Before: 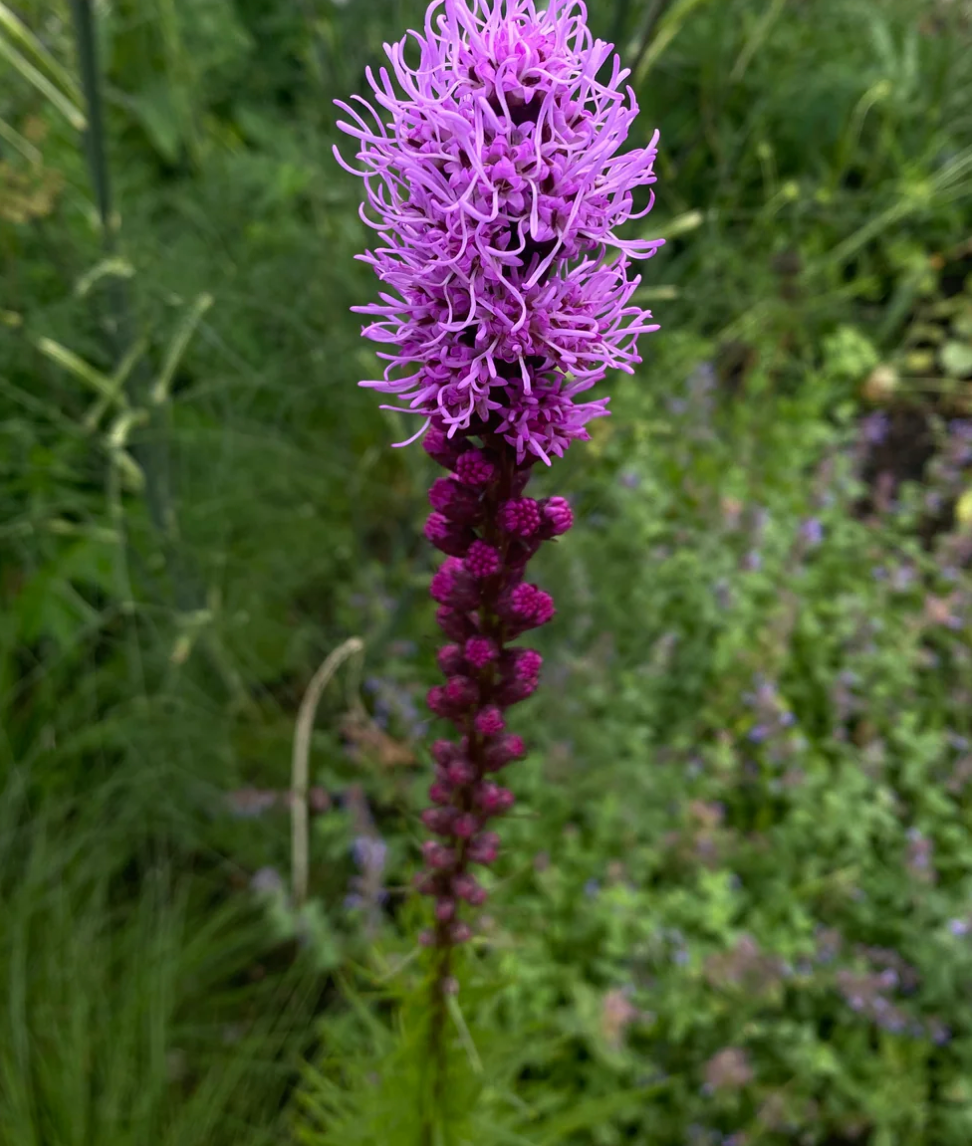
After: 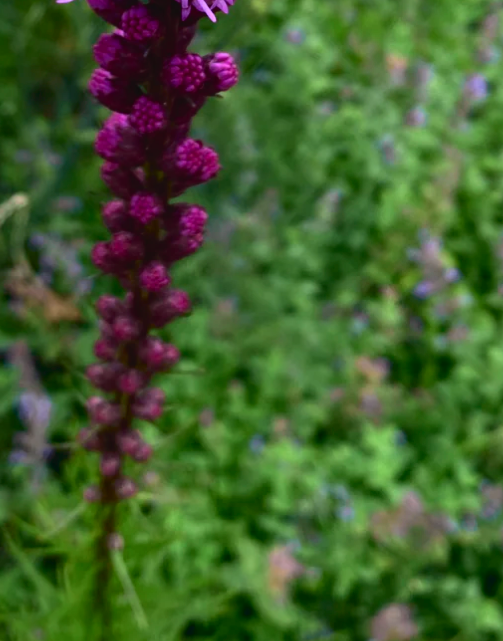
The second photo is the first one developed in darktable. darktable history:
contrast brightness saturation: contrast -0.02, brightness -0.01, saturation 0.03
tone curve: curves: ch0 [(0, 0.029) (0.099, 0.082) (0.264, 0.253) (0.447, 0.481) (0.678, 0.721) (0.828, 0.857) (0.992, 0.94)]; ch1 [(0, 0) (0.311, 0.266) (0.411, 0.374) (0.481, 0.458) (0.501, 0.499) (0.514, 0.512) (0.575, 0.577) (0.643, 0.648) (0.682, 0.674) (0.802, 0.812) (1, 1)]; ch2 [(0, 0) (0.259, 0.207) (0.323, 0.311) (0.376, 0.353) (0.463, 0.456) (0.498, 0.498) (0.524, 0.512) (0.574, 0.582) (0.648, 0.653) (0.768, 0.728) (1, 1)], color space Lab, independent channels, preserve colors none
crop: left 34.479%, top 38.822%, right 13.718%, bottom 5.172%
